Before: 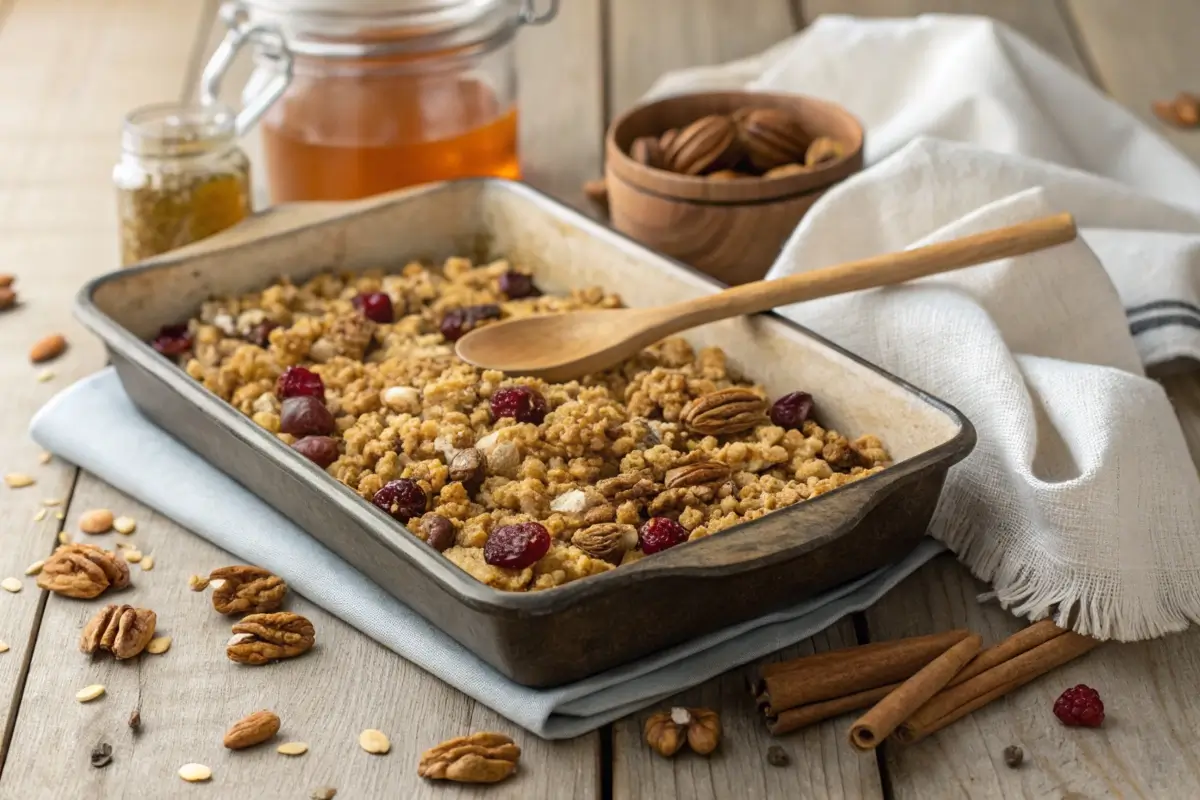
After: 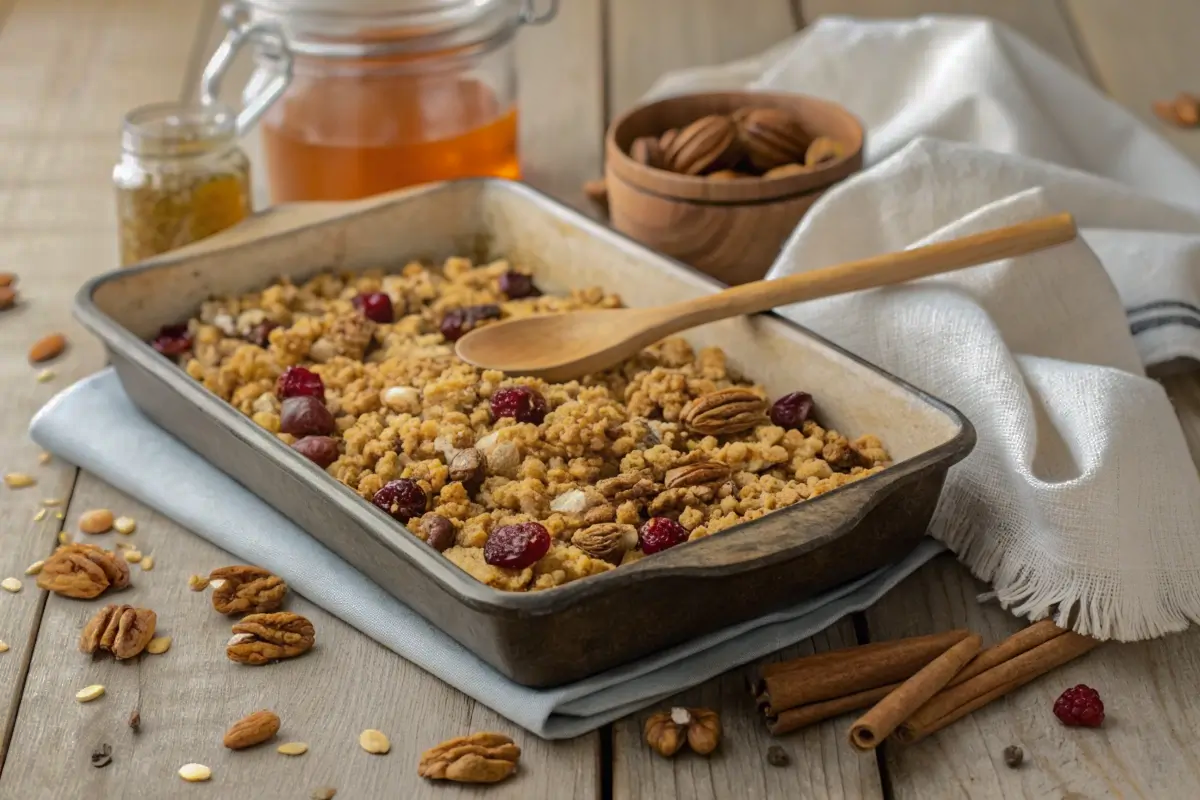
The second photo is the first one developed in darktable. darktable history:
shadows and highlights: shadows -19.33, highlights -73.5
